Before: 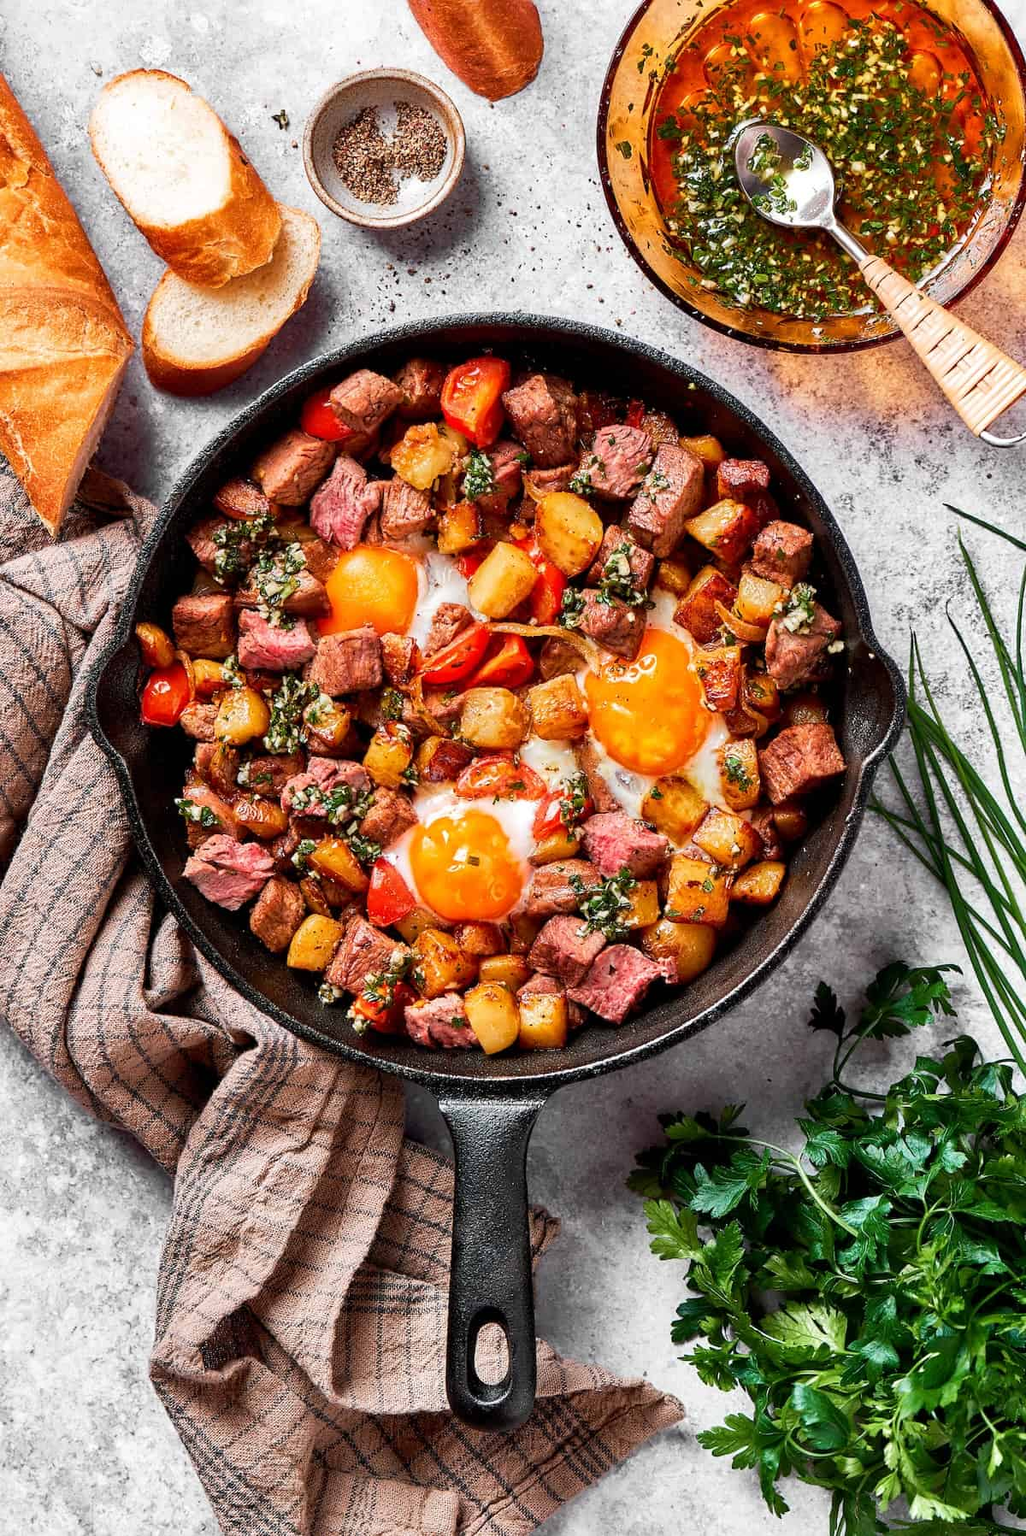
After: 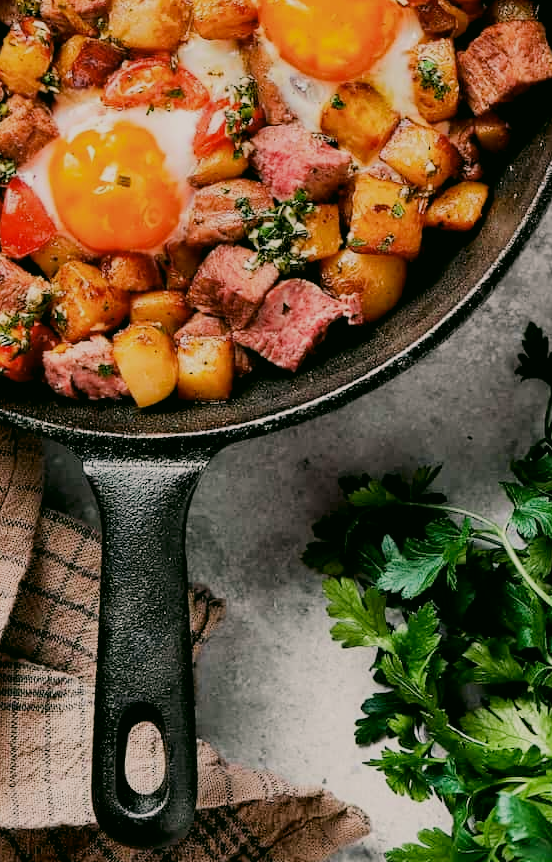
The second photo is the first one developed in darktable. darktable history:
crop: left 35.852%, top 45.999%, right 18.128%, bottom 6.024%
filmic rgb: black relative exposure -7.08 EV, white relative exposure 5.38 EV, hardness 3.03
color correction: highlights a* 4.64, highlights b* 4.91, shadows a* -7.34, shadows b* 5.06
